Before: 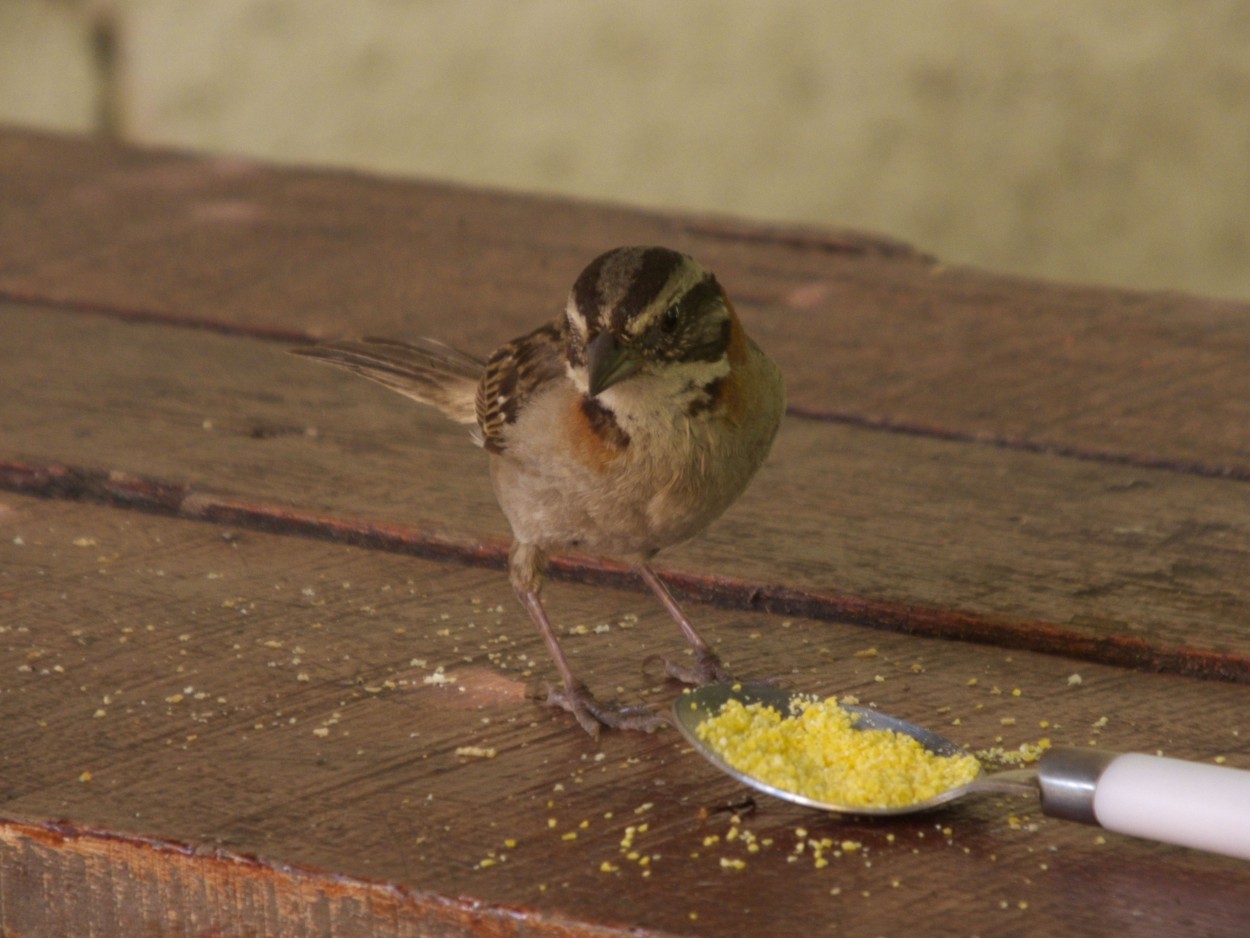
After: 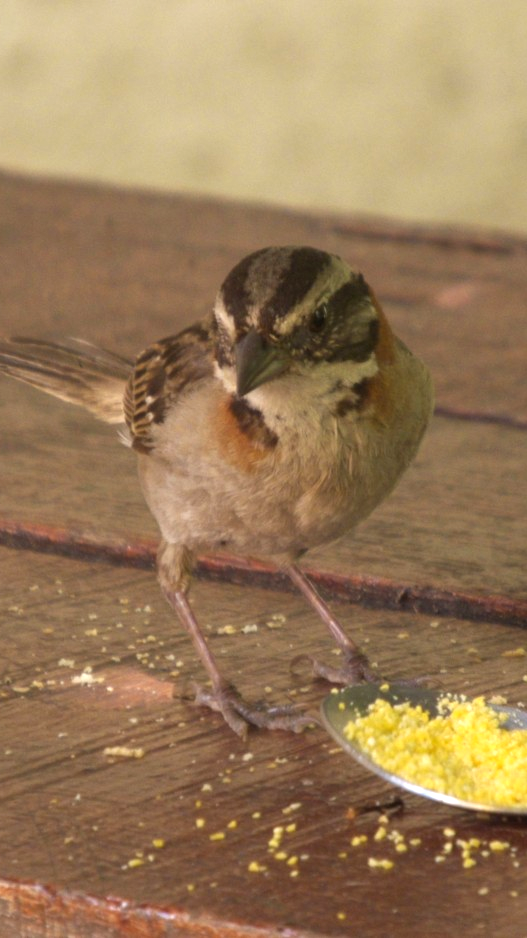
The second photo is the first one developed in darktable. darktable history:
exposure: black level correction 0, exposure 0.696 EV, compensate highlight preservation false
crop: left 28.203%, right 29.589%
